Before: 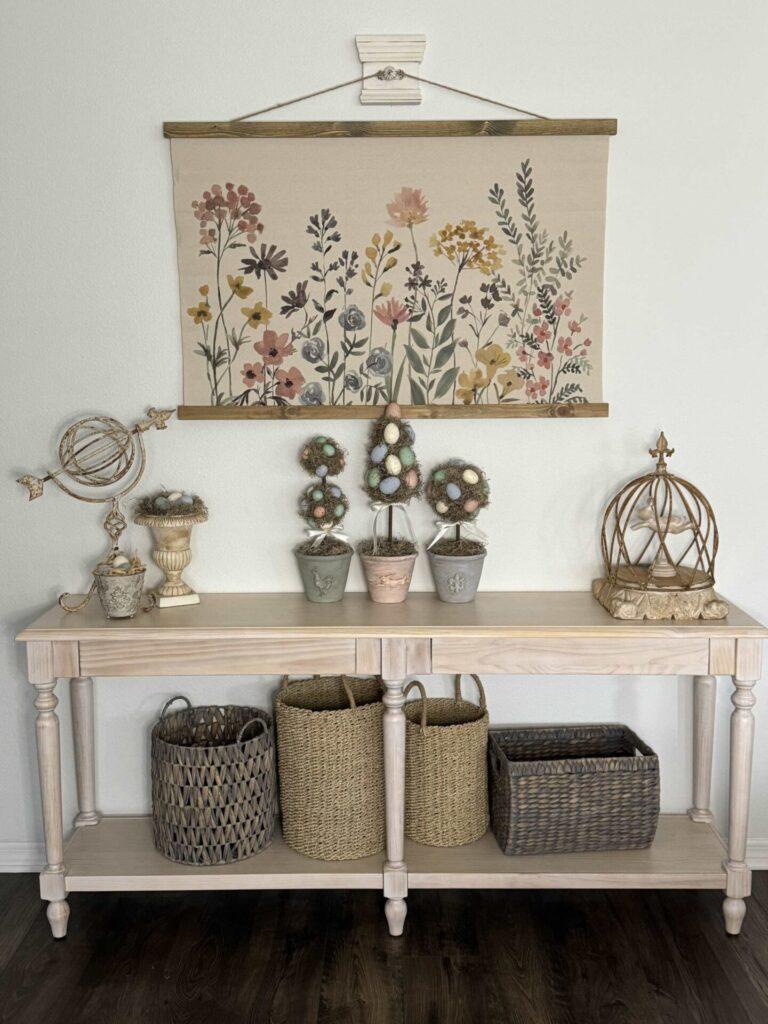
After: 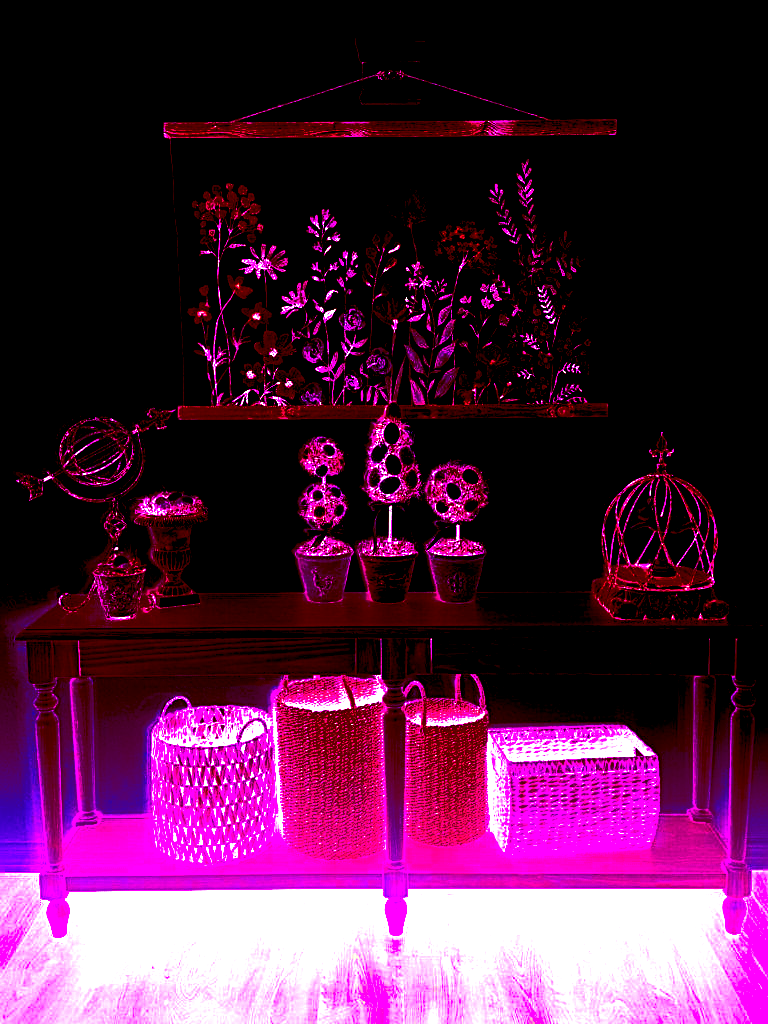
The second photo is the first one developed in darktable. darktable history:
white balance: red 8, blue 8
tone equalizer: on, module defaults
sharpen: on, module defaults
bloom: size 40%
